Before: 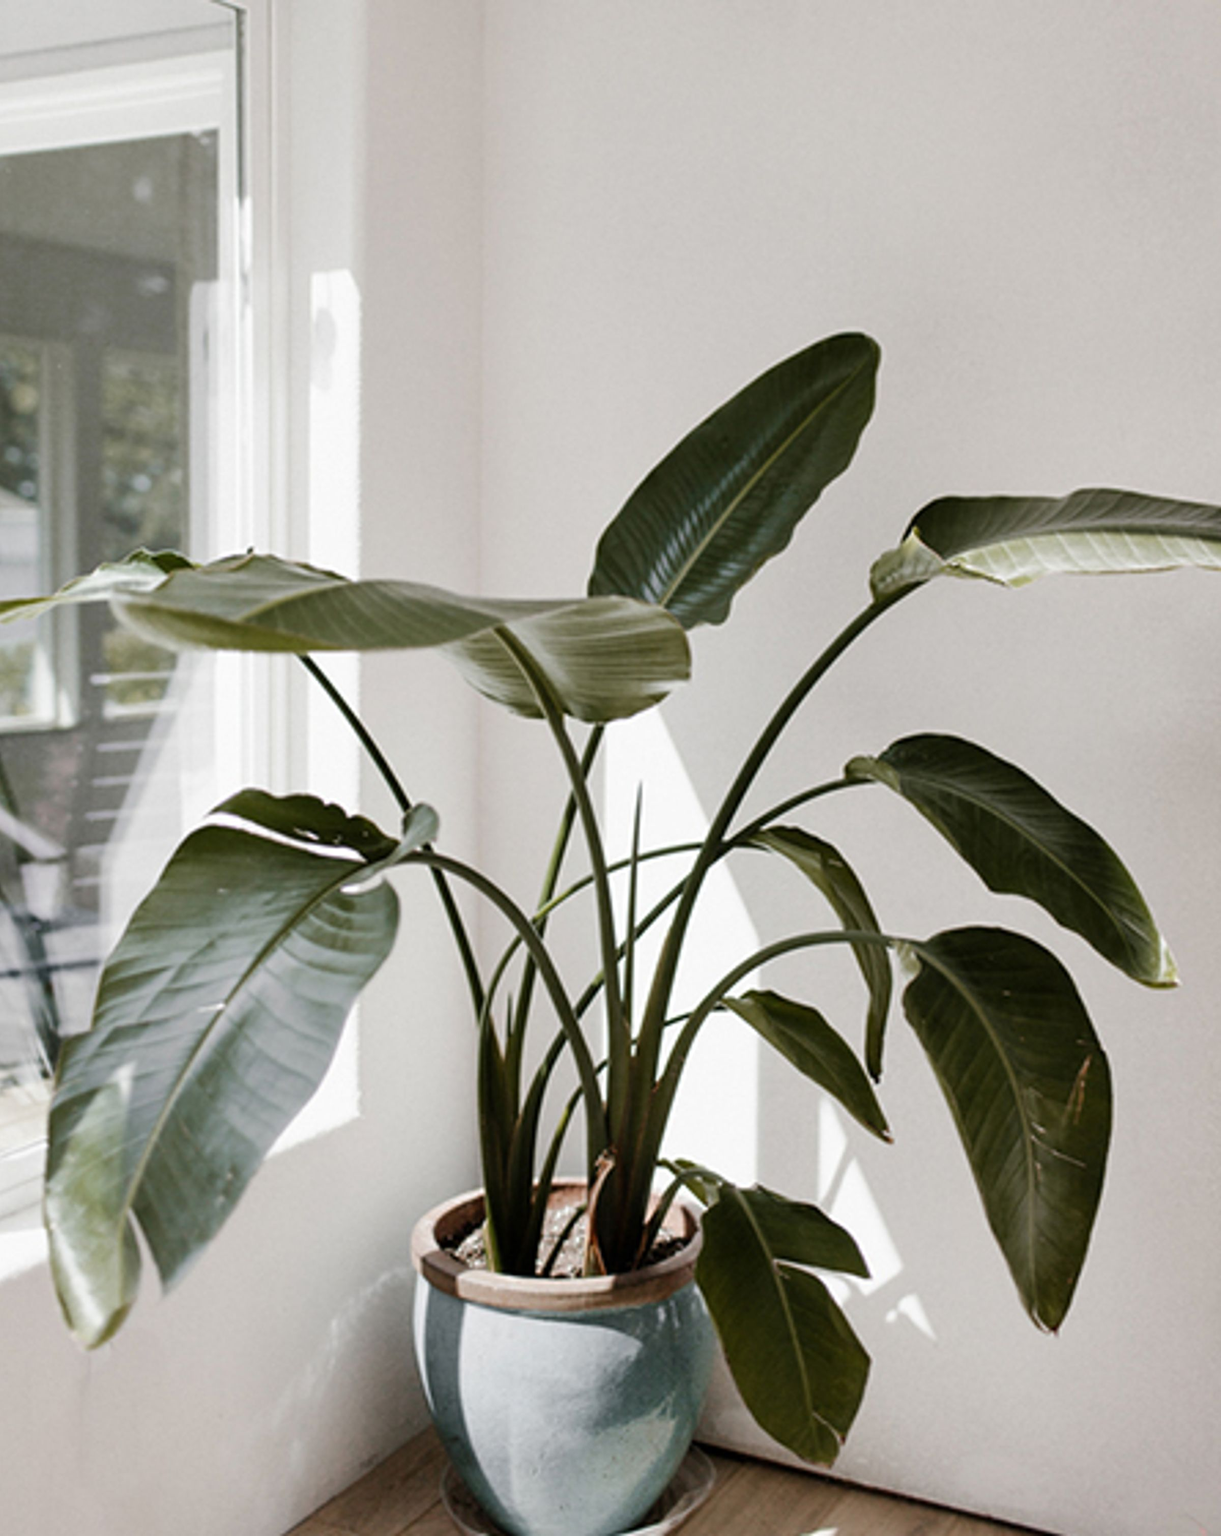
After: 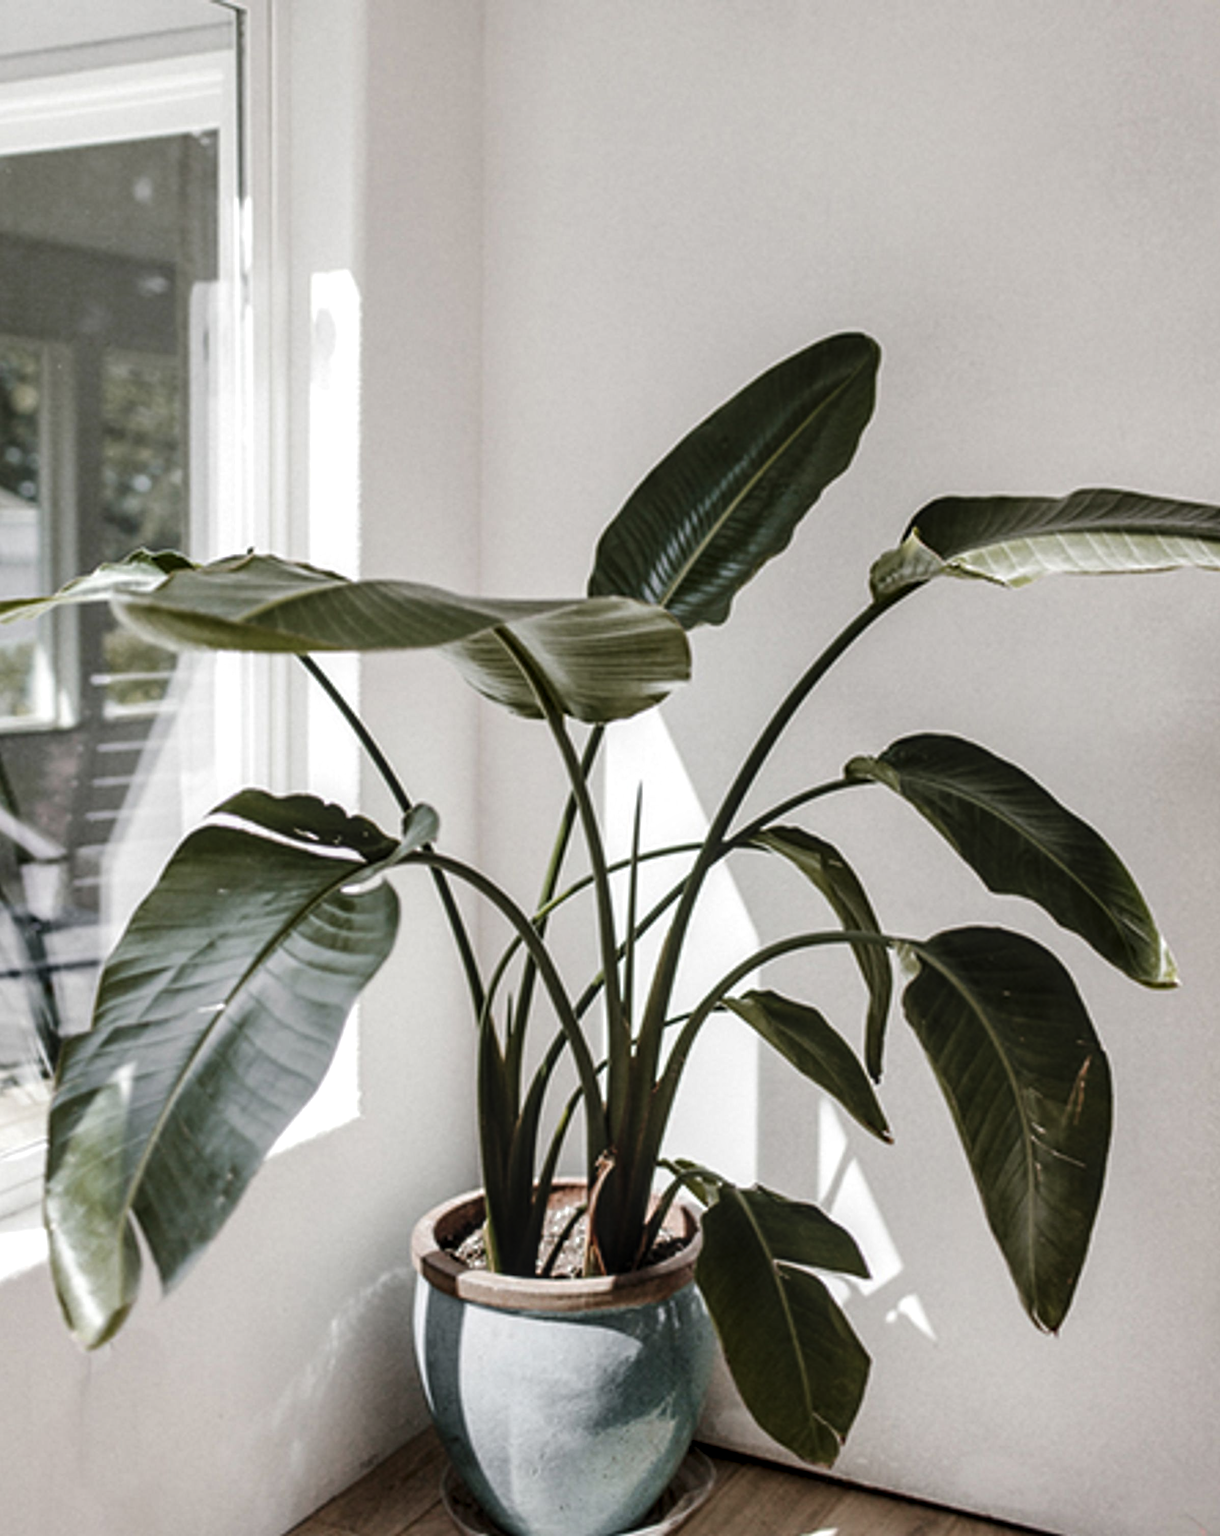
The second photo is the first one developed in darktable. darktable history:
exposure: black level correction -0.015, exposure -0.126 EV, compensate exposure bias true, compensate highlight preservation false
local contrast: highlights 60%, shadows 62%, detail 160%
